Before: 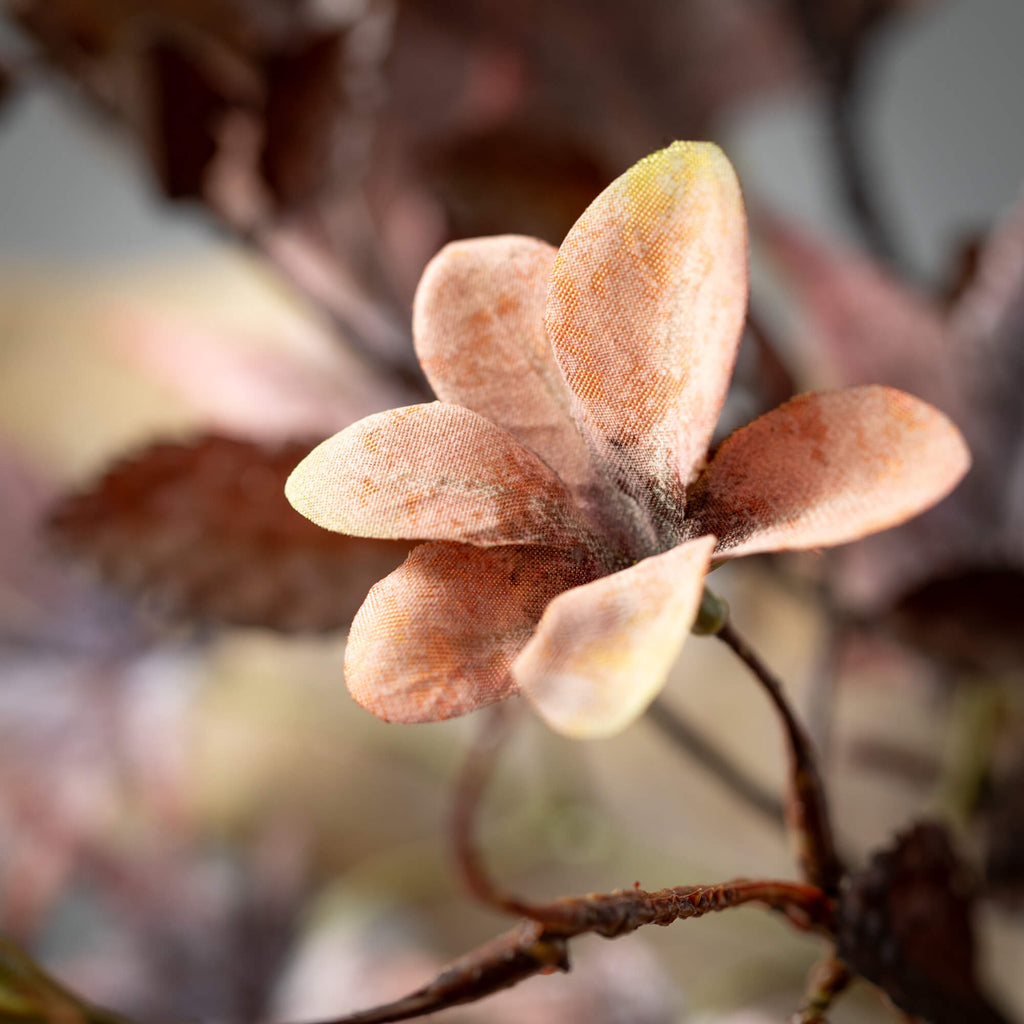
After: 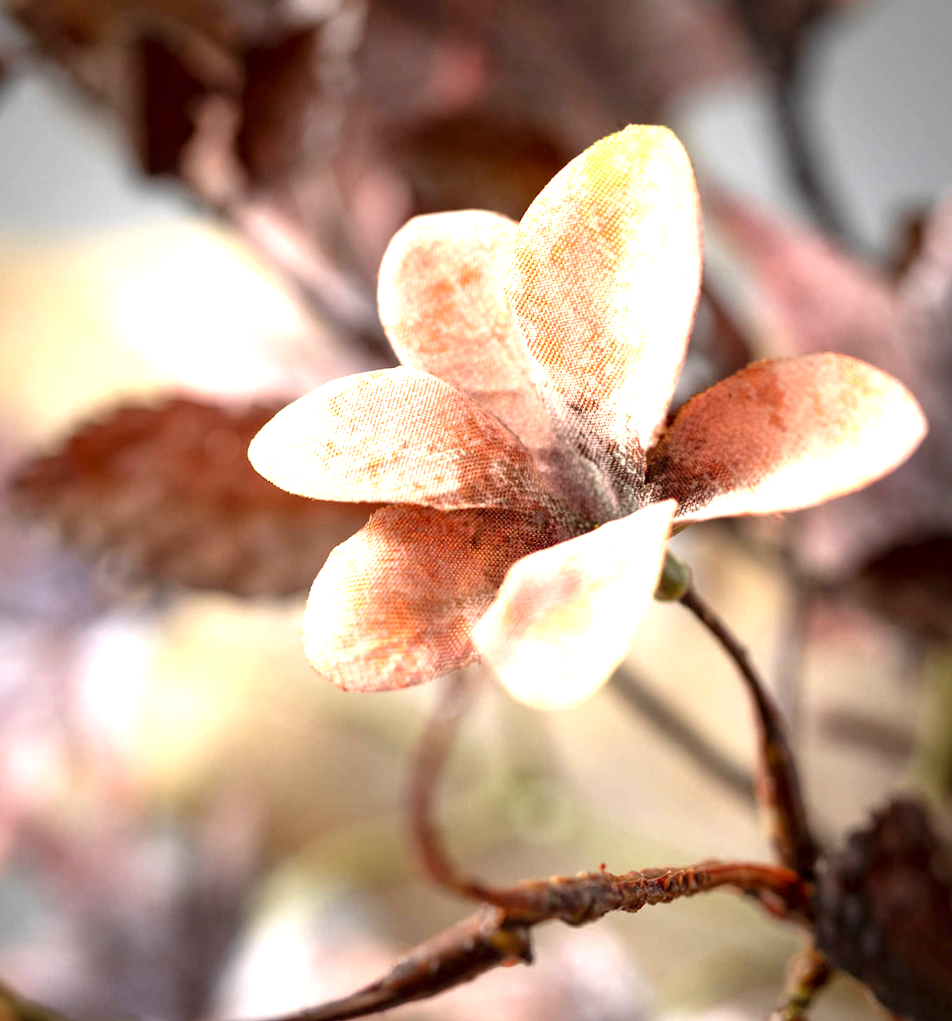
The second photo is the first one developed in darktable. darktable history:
exposure: black level correction 0, exposure 1.1 EV, compensate exposure bias true, compensate highlight preservation false
local contrast: mode bilateral grid, contrast 20, coarseness 50, detail 120%, midtone range 0.2
rotate and perspective: rotation 0.215°, lens shift (vertical) -0.139, crop left 0.069, crop right 0.939, crop top 0.002, crop bottom 0.996
color correction: highlights a* -0.137, highlights b* 0.137
